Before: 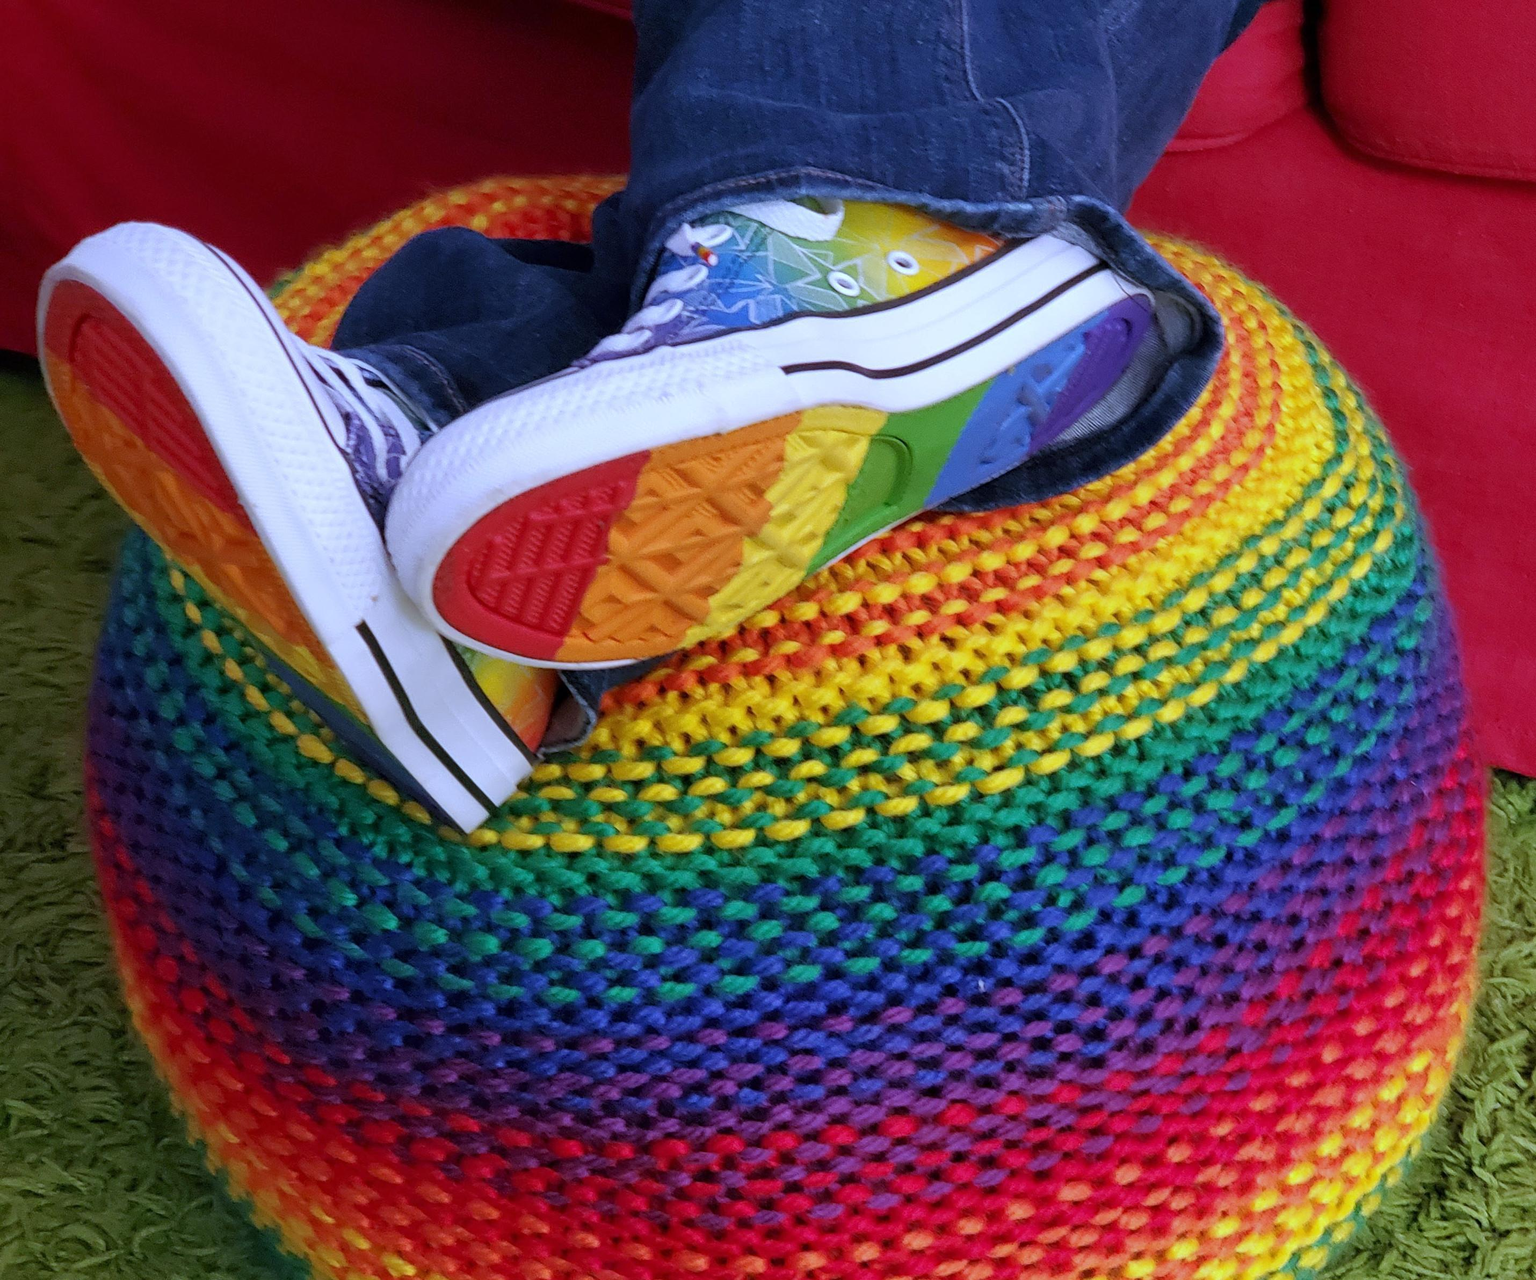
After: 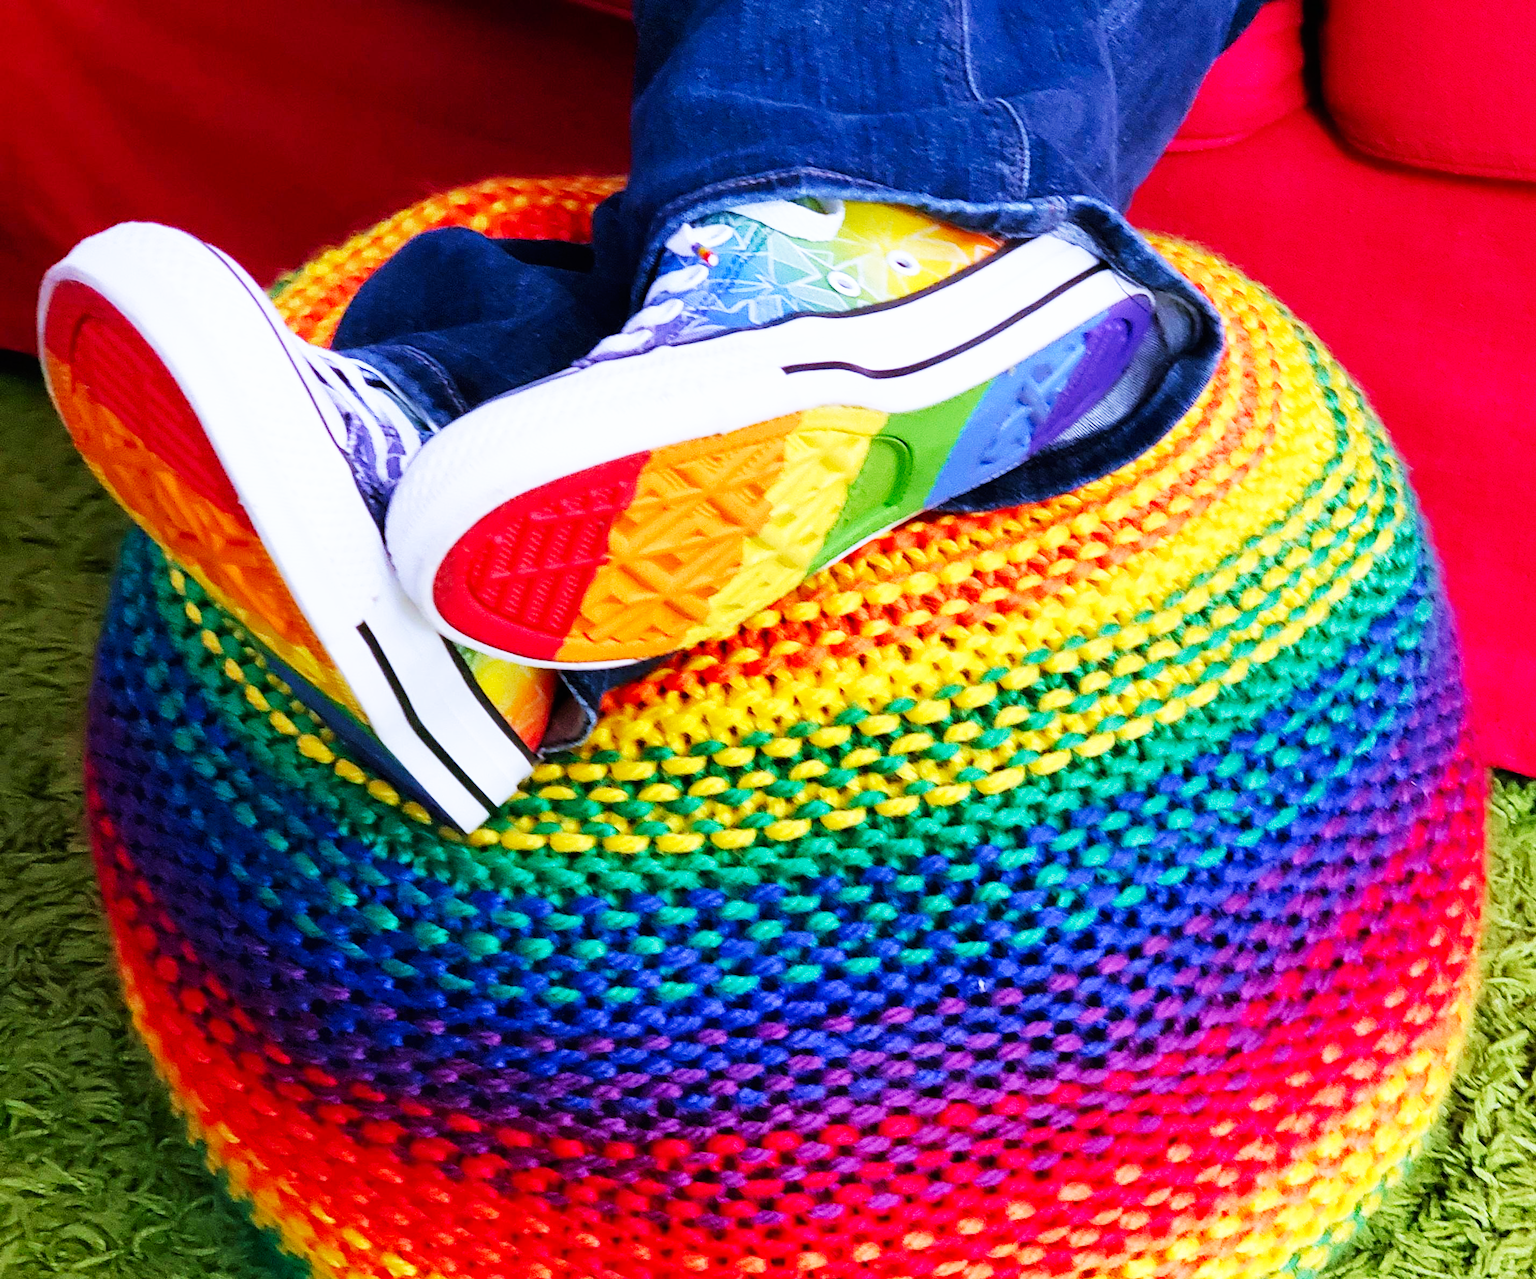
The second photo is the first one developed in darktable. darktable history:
velvia: on, module defaults
base curve: curves: ch0 [(0, 0) (0.007, 0.004) (0.027, 0.03) (0.046, 0.07) (0.207, 0.54) (0.442, 0.872) (0.673, 0.972) (1, 1)], preserve colors none
